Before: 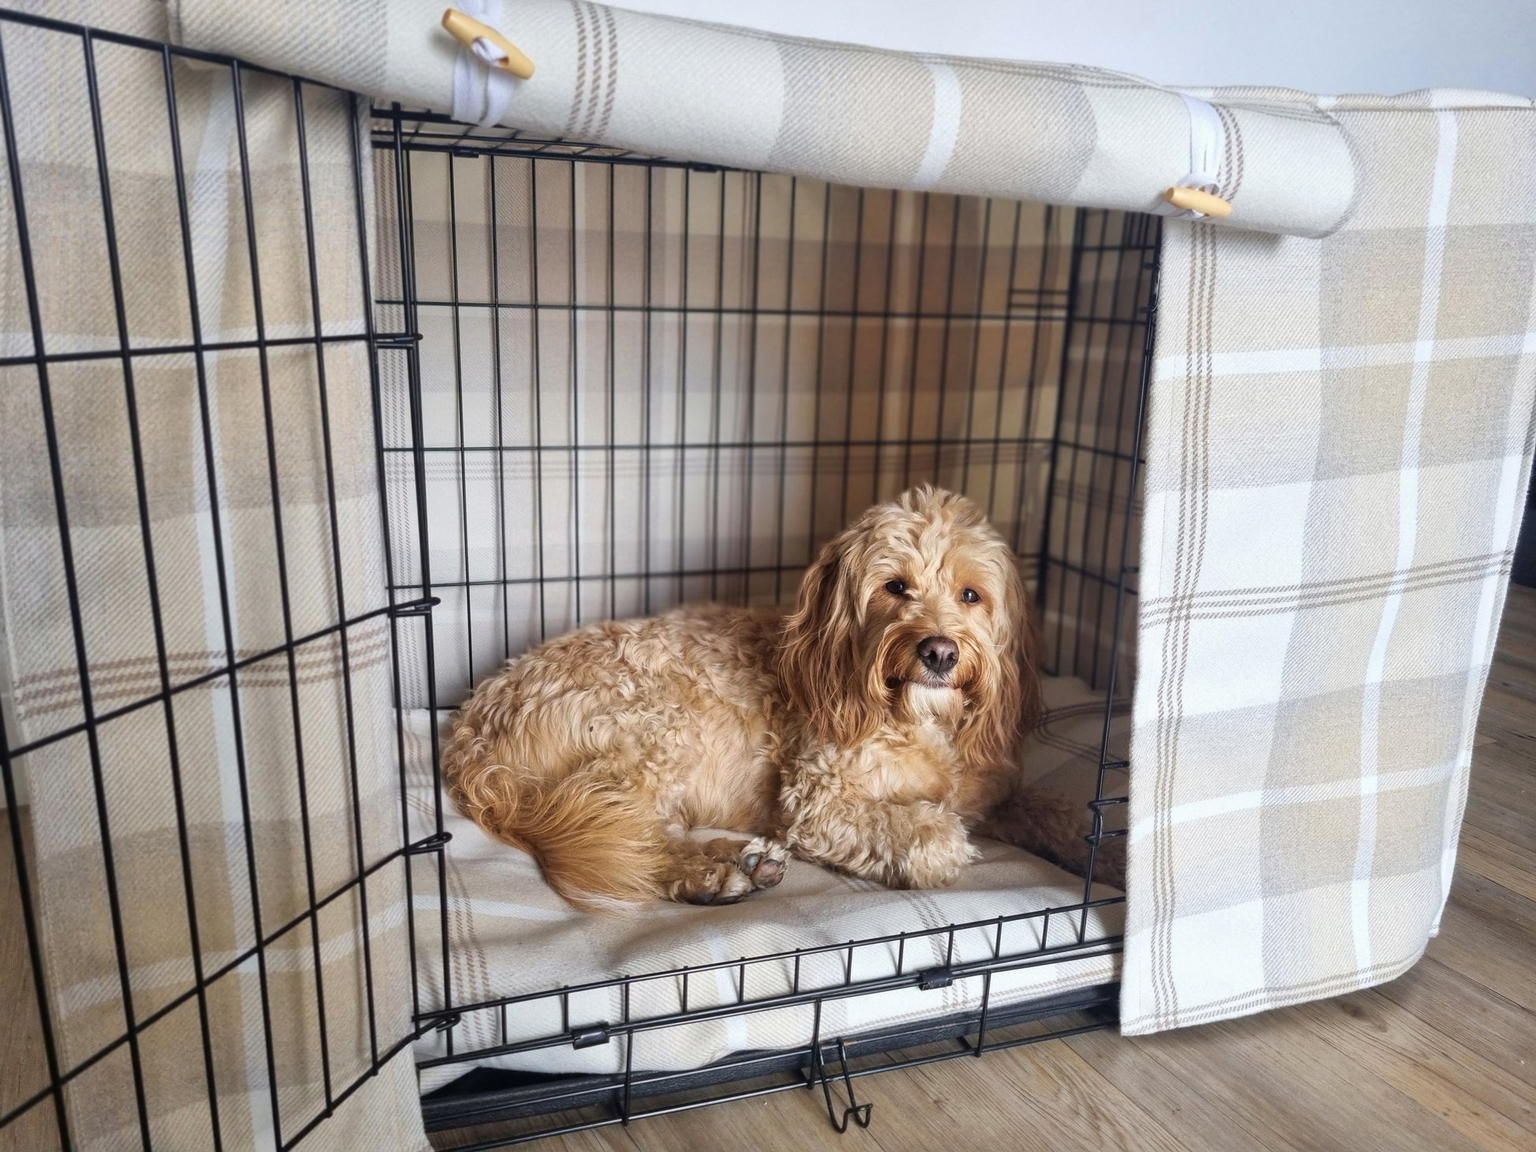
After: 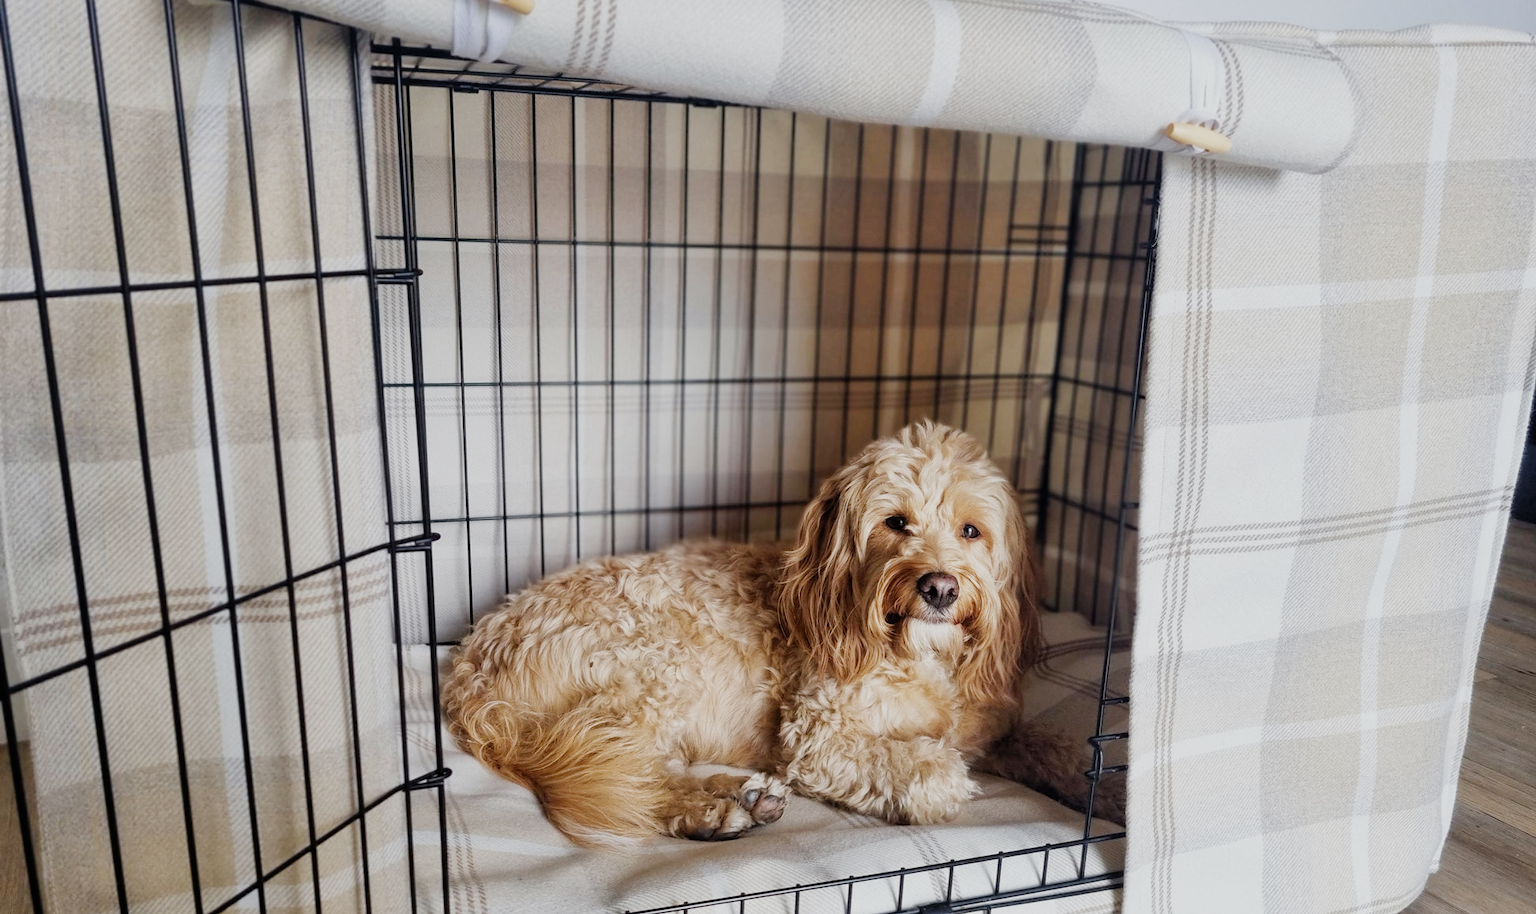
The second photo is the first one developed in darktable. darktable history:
exposure: exposure 0.204 EV, compensate exposure bias true, compensate highlight preservation false
crop and rotate: top 5.665%, bottom 14.956%
filmic rgb: black relative exposure -7.65 EV, white relative exposure 4.56 EV, threshold 2.96 EV, hardness 3.61, contrast 1.056, preserve chrominance no, color science v5 (2021), enable highlight reconstruction true
